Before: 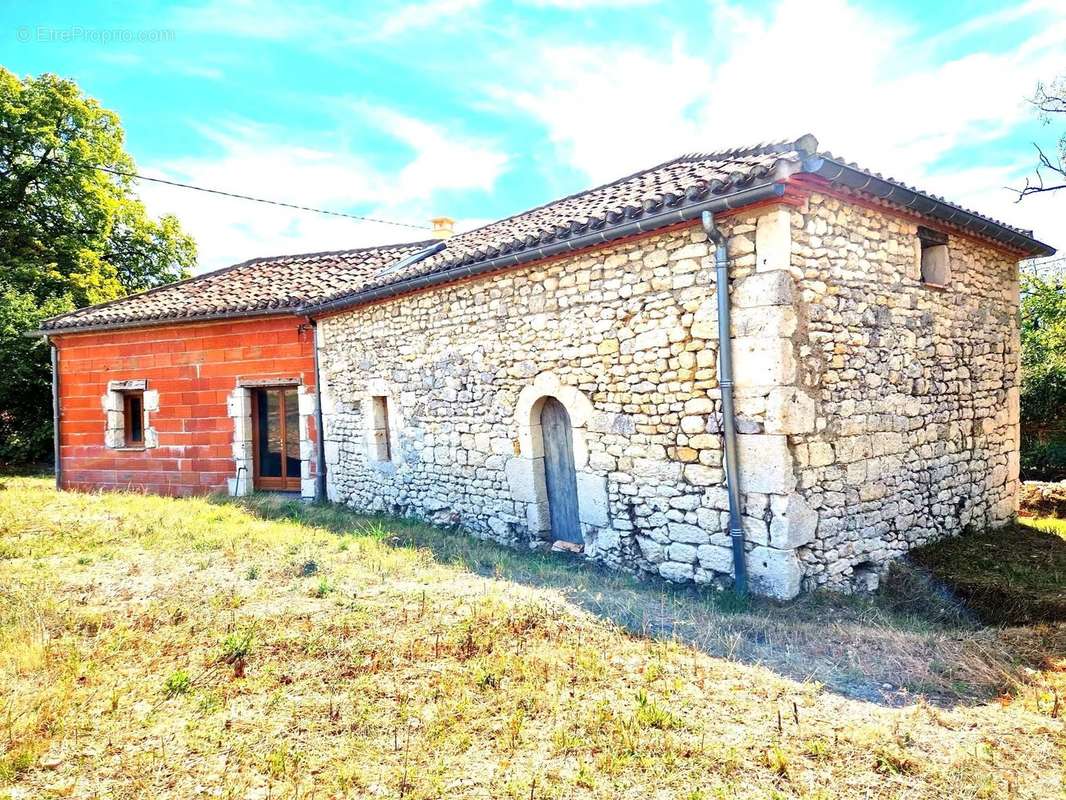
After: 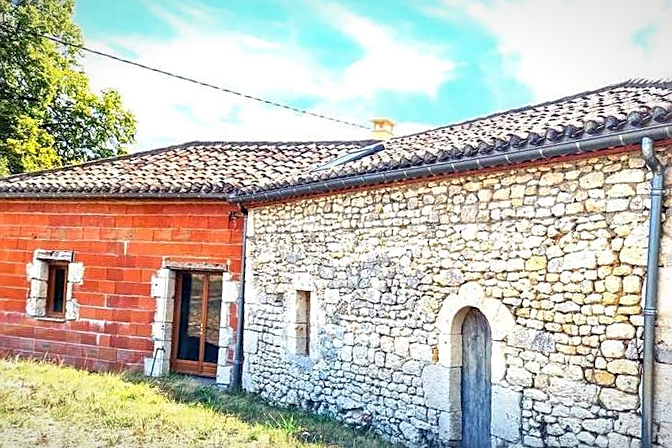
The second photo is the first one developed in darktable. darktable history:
crop and rotate: angle -5.52°, left 1.97%, top 6.675%, right 27.142%, bottom 30.375%
local contrast: on, module defaults
vignetting: fall-off start 98.55%, fall-off radius 99.6%, width/height ratio 1.428, unbound false
sharpen: amount 0.536
